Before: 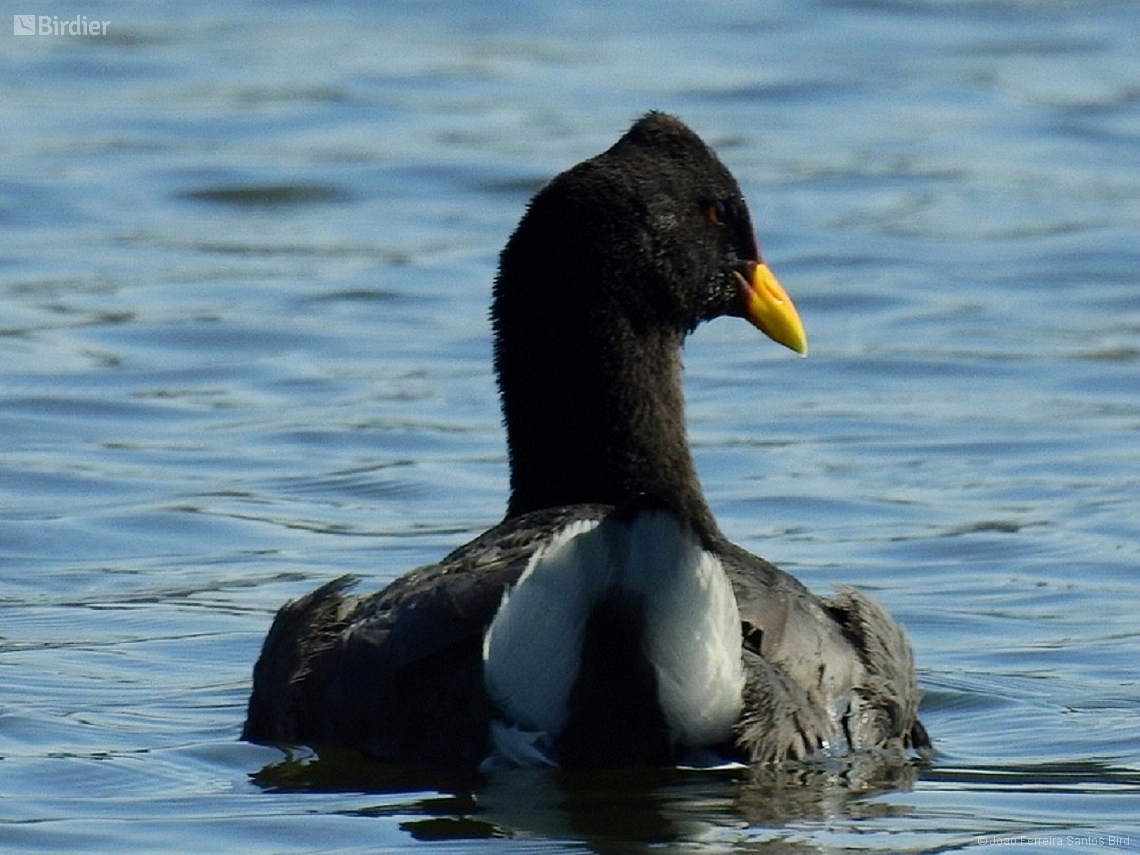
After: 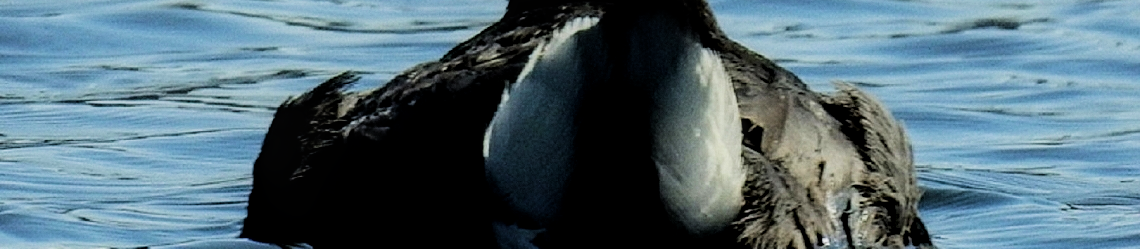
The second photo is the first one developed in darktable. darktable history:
exposure: compensate highlight preservation false
filmic rgb: black relative exposure -5.02 EV, white relative exposure 3.96 EV, threshold 3.01 EV, structure ↔ texture 99.04%, hardness 2.89, contrast 1.403, highlights saturation mix -20.83%, enable highlight reconstruction true
velvia: on, module defaults
crop and rotate: top 59.051%, bottom 11.729%
local contrast: detail 130%
tone equalizer: on, module defaults
